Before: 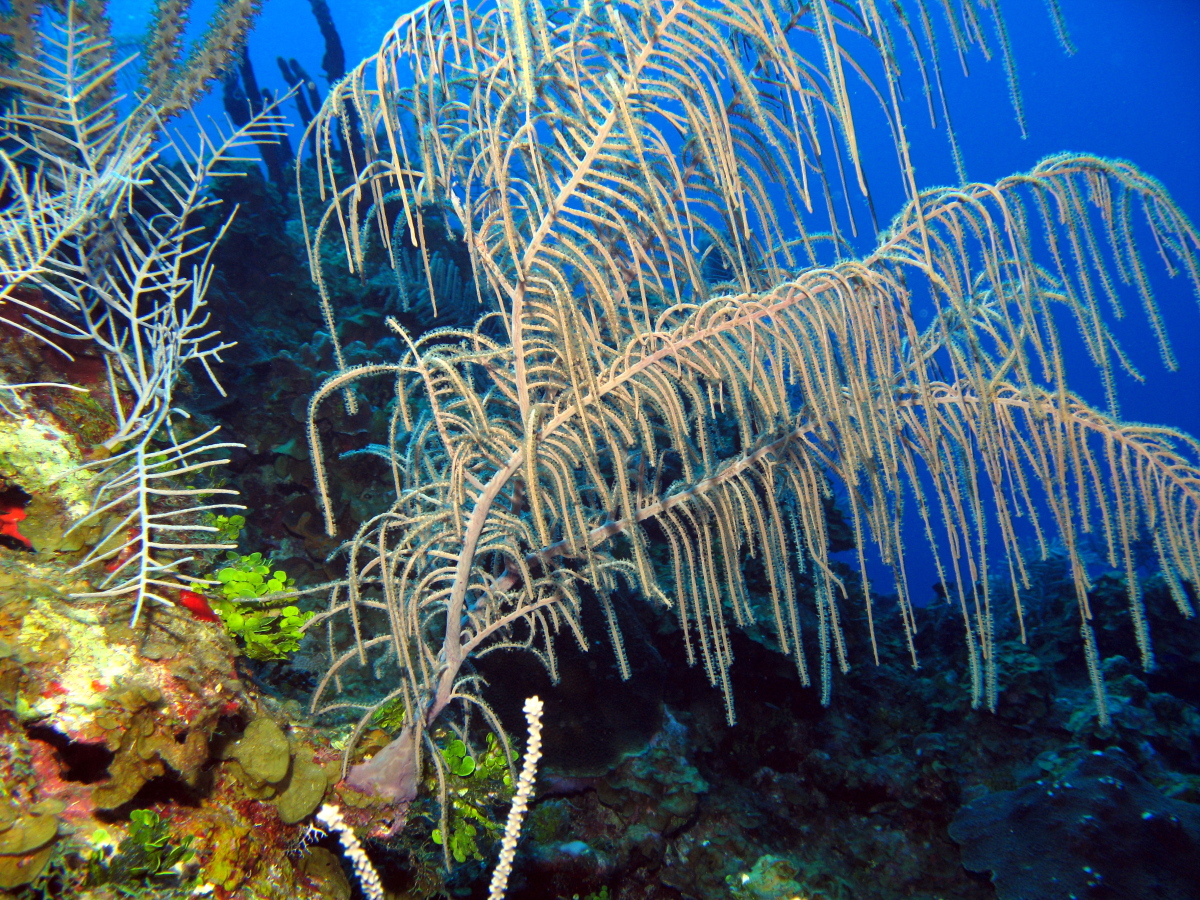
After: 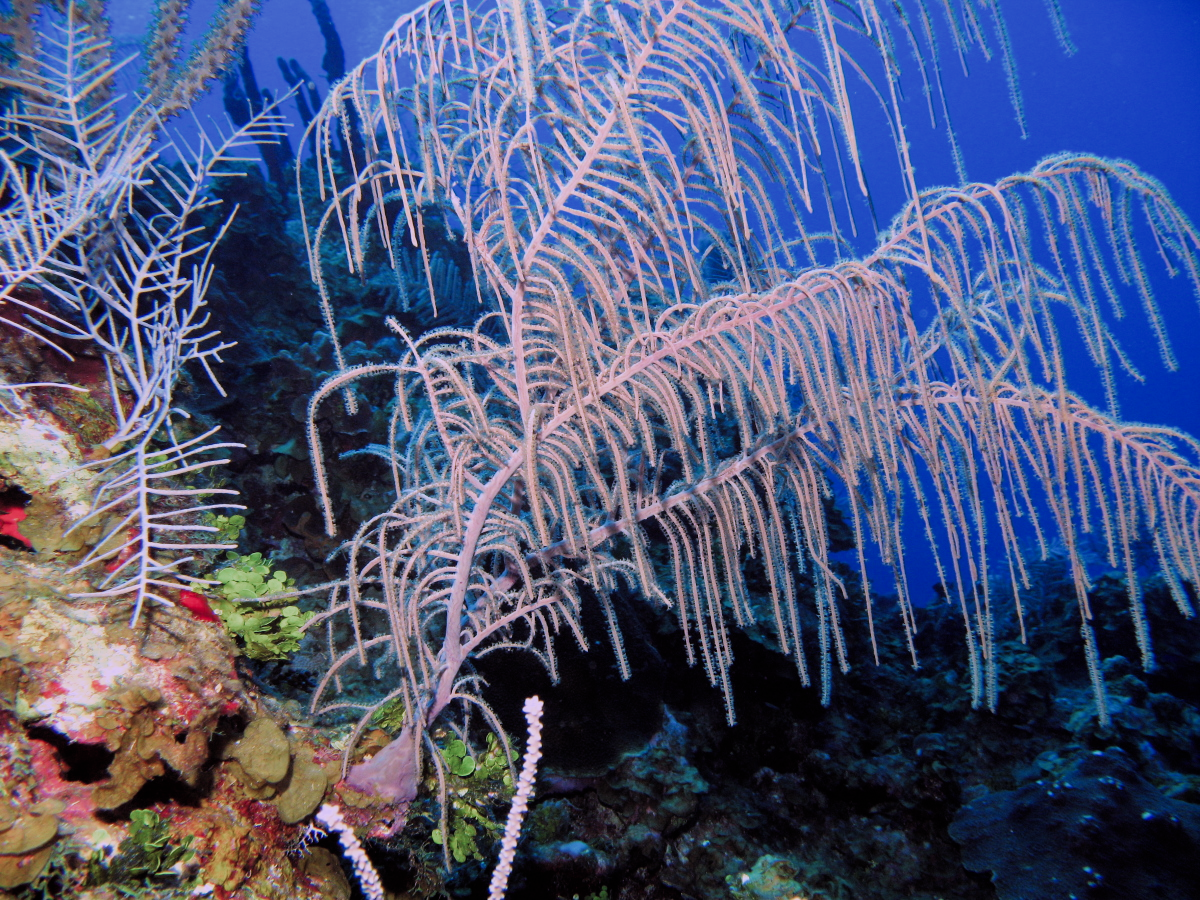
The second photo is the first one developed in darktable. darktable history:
tone equalizer: edges refinement/feathering 500, mask exposure compensation -1.57 EV, preserve details no
color correction: highlights a* 16.17, highlights b* -20.6
filmic rgb: black relative exposure -7.65 EV, white relative exposure 4.56 EV, hardness 3.61, add noise in highlights 0, preserve chrominance max RGB, color science v3 (2019), use custom middle-gray values true, contrast in highlights soft
color calibration: illuminant as shot in camera, x 0.358, y 0.373, temperature 4628.91 K, clip negative RGB from gamut false
